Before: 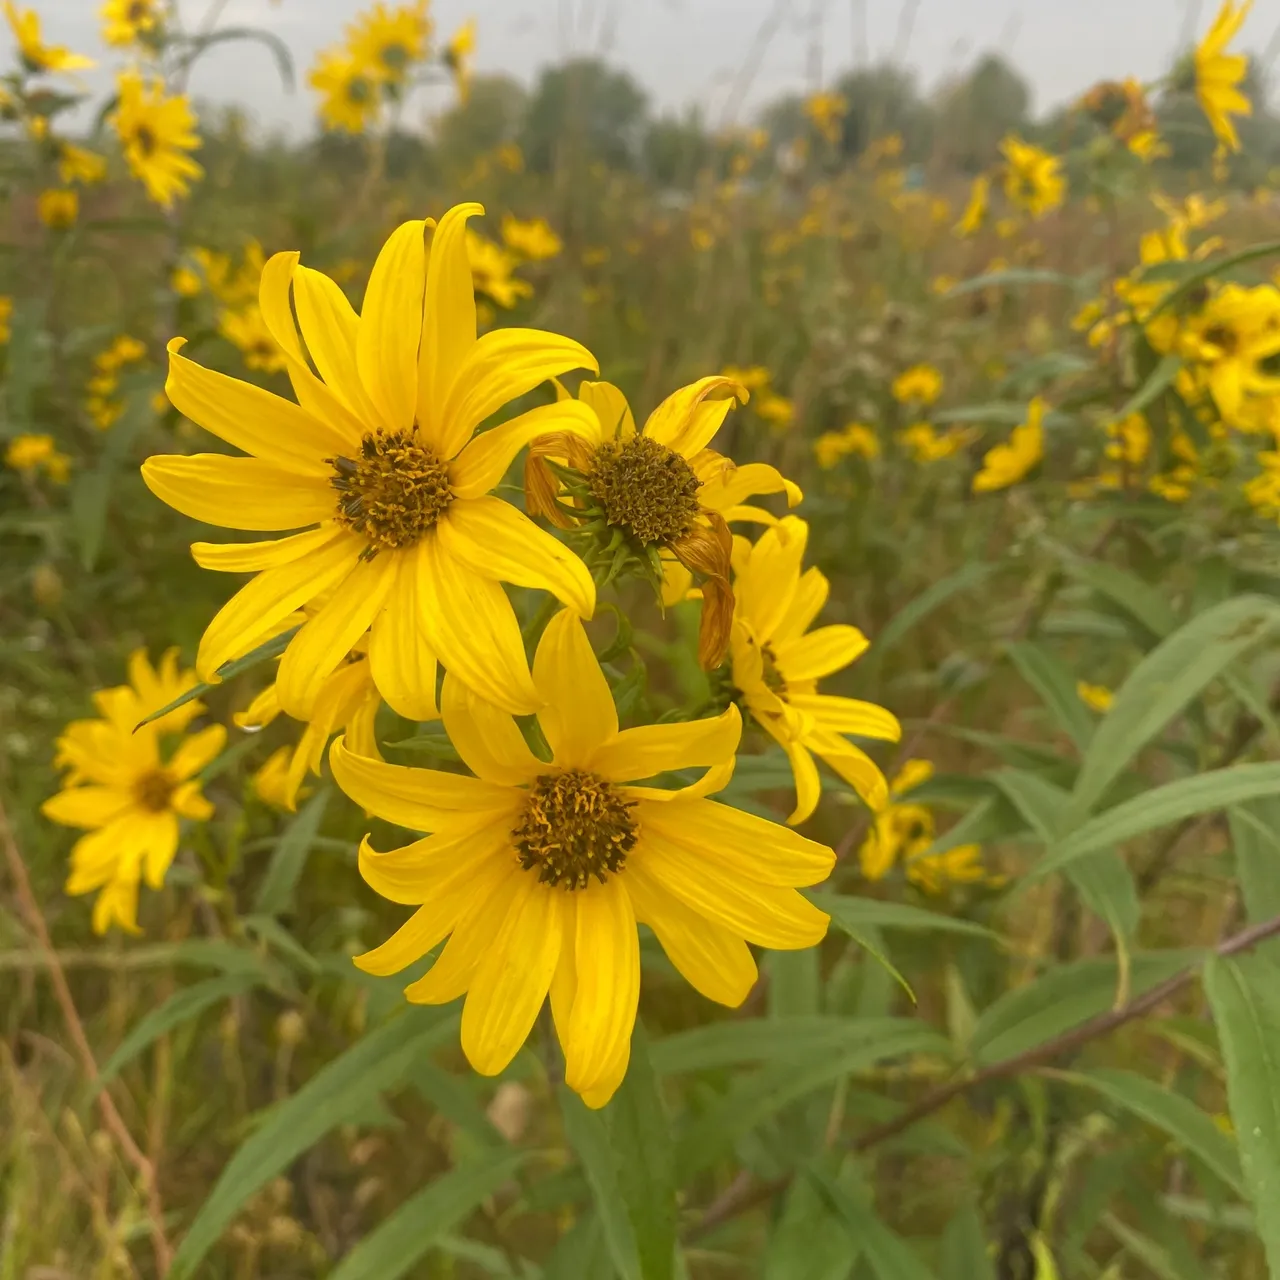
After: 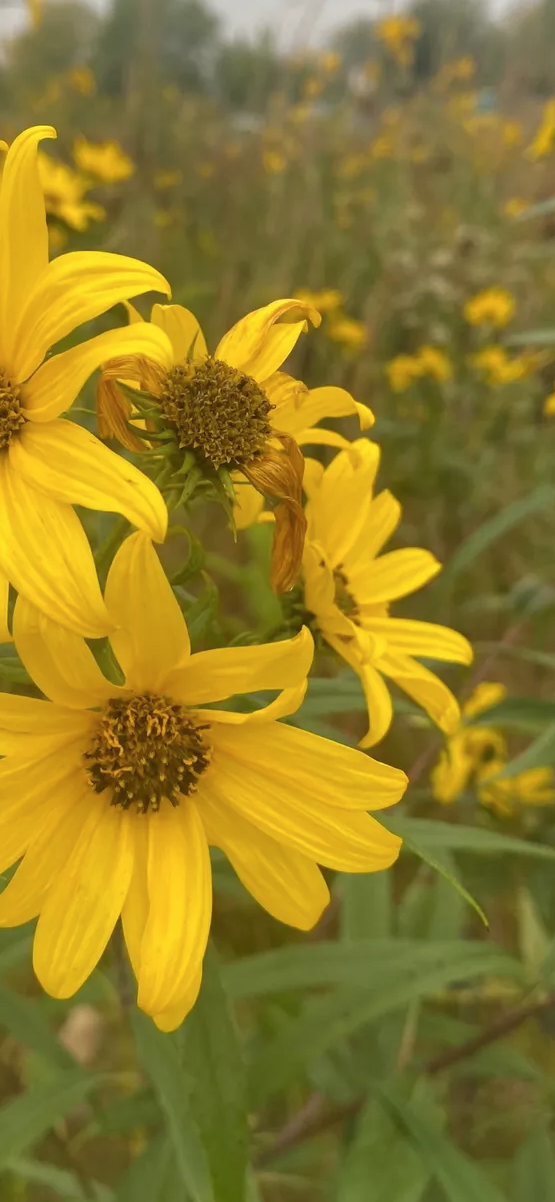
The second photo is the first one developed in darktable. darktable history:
contrast brightness saturation: saturation -0.05
crop: left 33.452%, top 6.025%, right 23.155%
